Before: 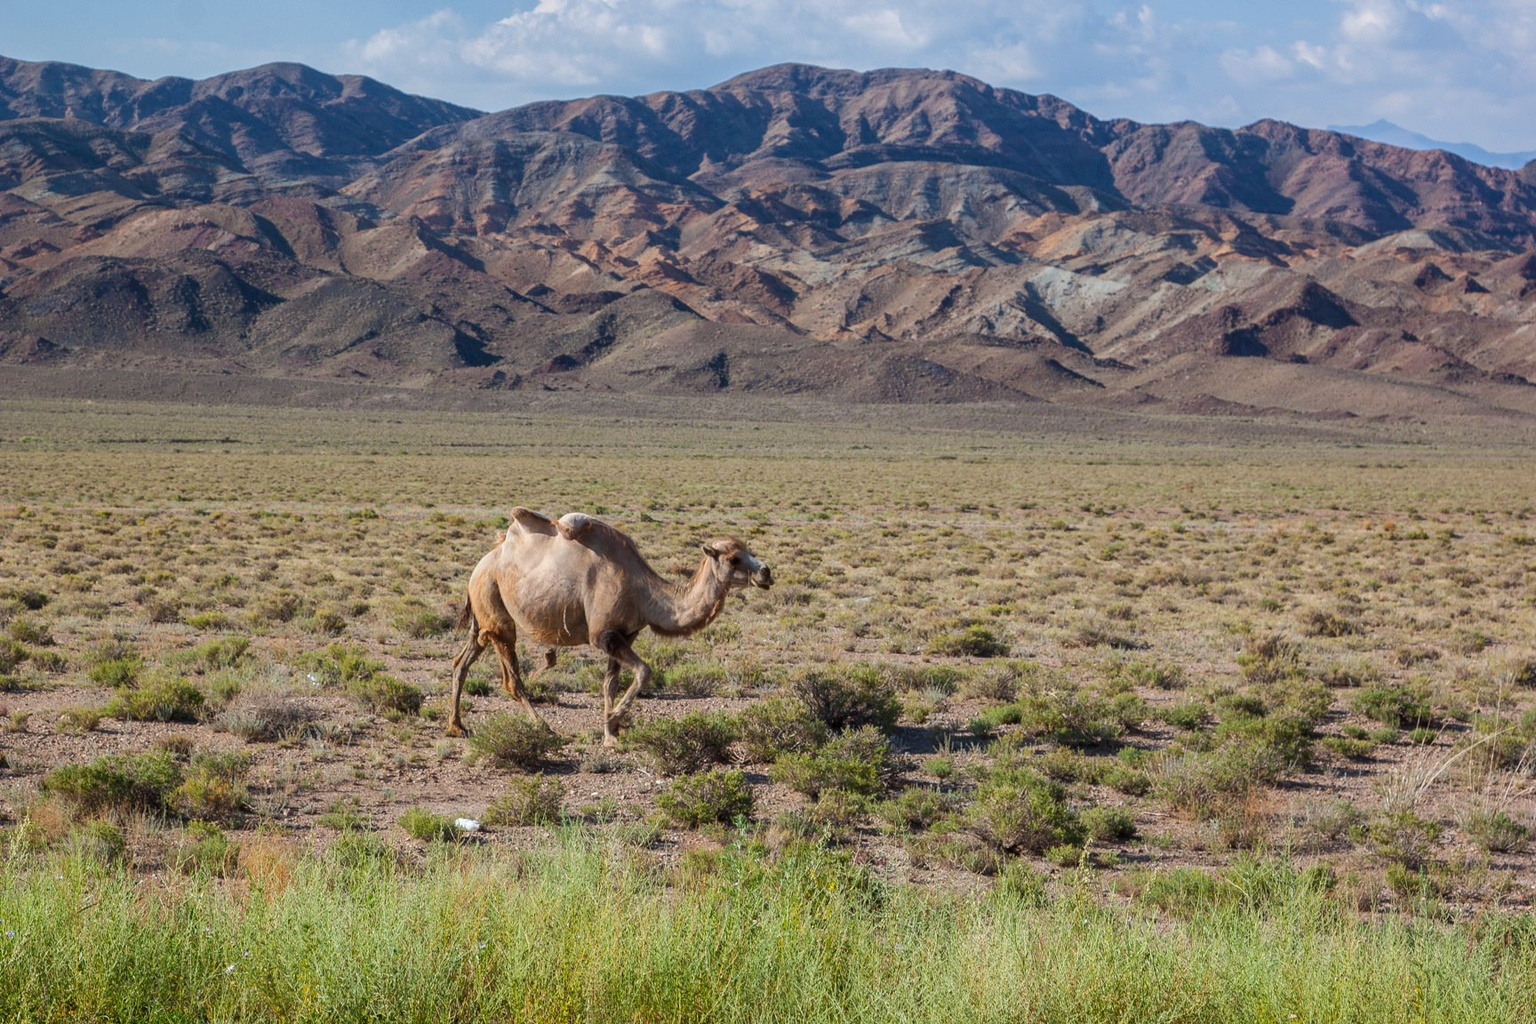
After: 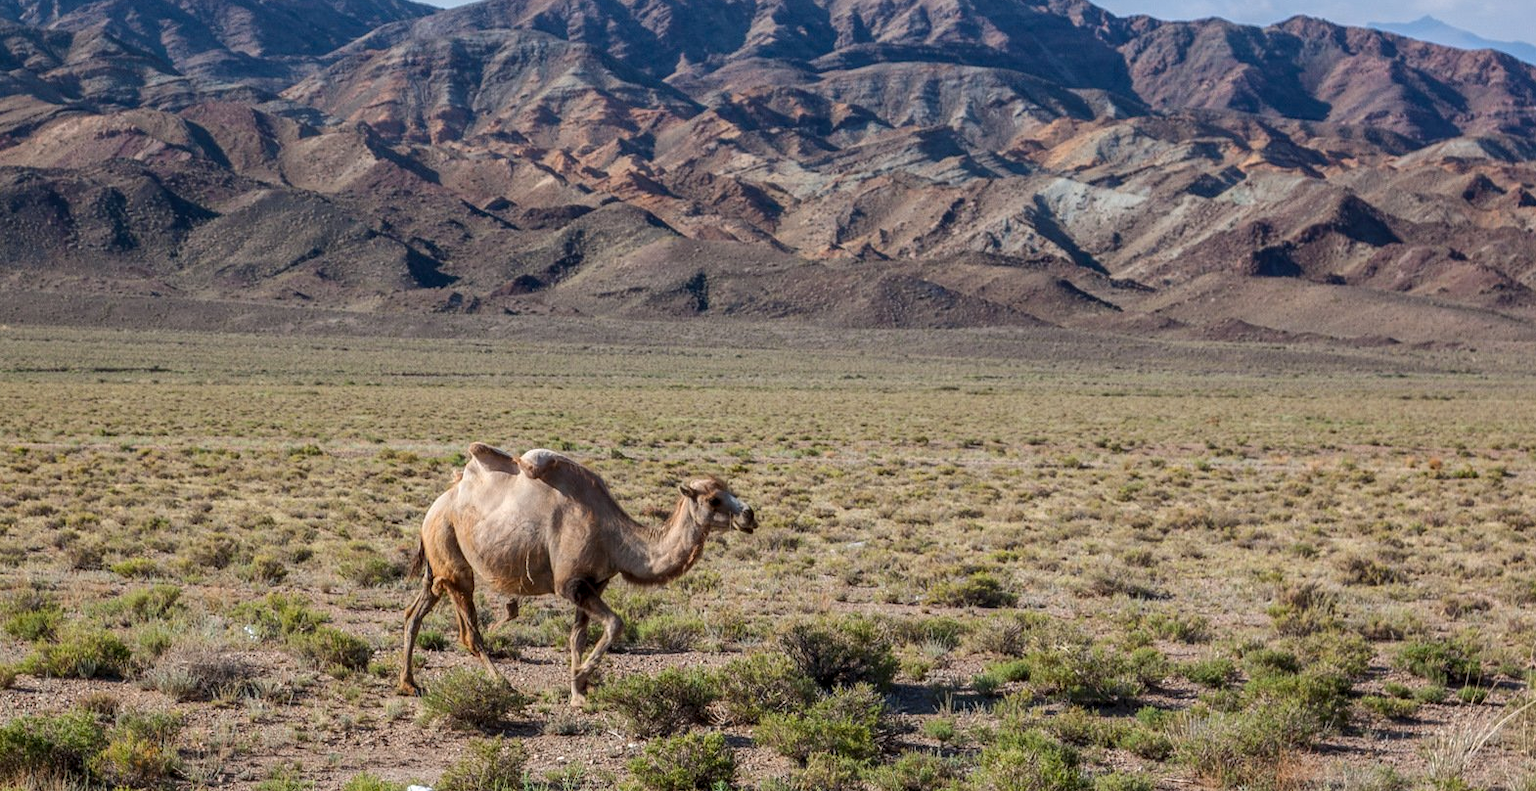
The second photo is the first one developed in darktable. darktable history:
crop: left 5.596%, top 10.314%, right 3.534%, bottom 19.395%
local contrast: on, module defaults
